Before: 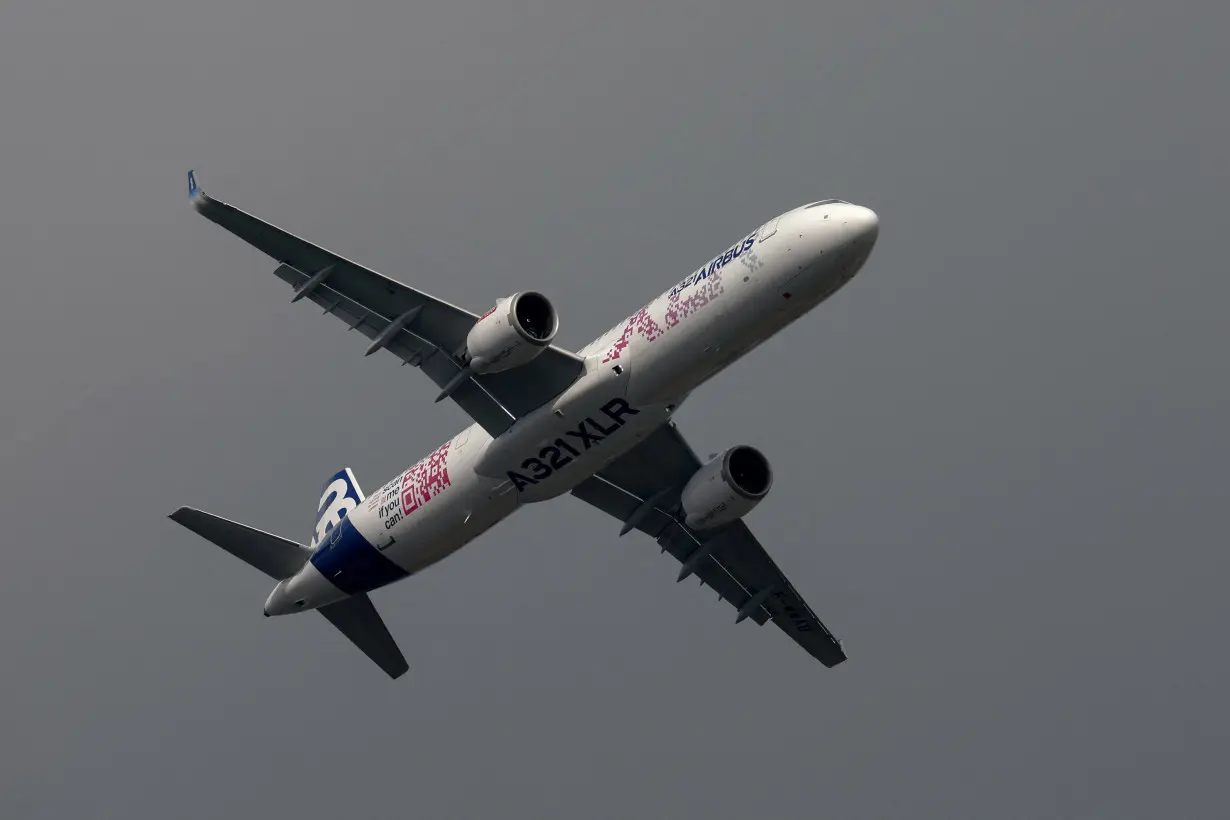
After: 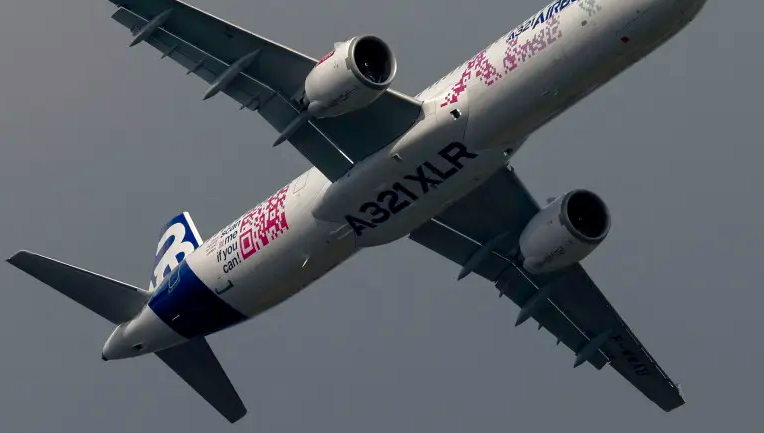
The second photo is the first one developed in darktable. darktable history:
crop: left 13.244%, top 31.297%, right 24.614%, bottom 15.793%
color balance rgb: shadows lift › chroma 2.001%, shadows lift › hue 247.65°, power › hue 73.32°, highlights gain › luminance 14.774%, linear chroma grading › shadows -7.784%, linear chroma grading › global chroma 9.878%, perceptual saturation grading › global saturation 20.049%, perceptual saturation grading › highlights -19.89%, perceptual saturation grading › shadows 29.485%, global vibrance 20%
